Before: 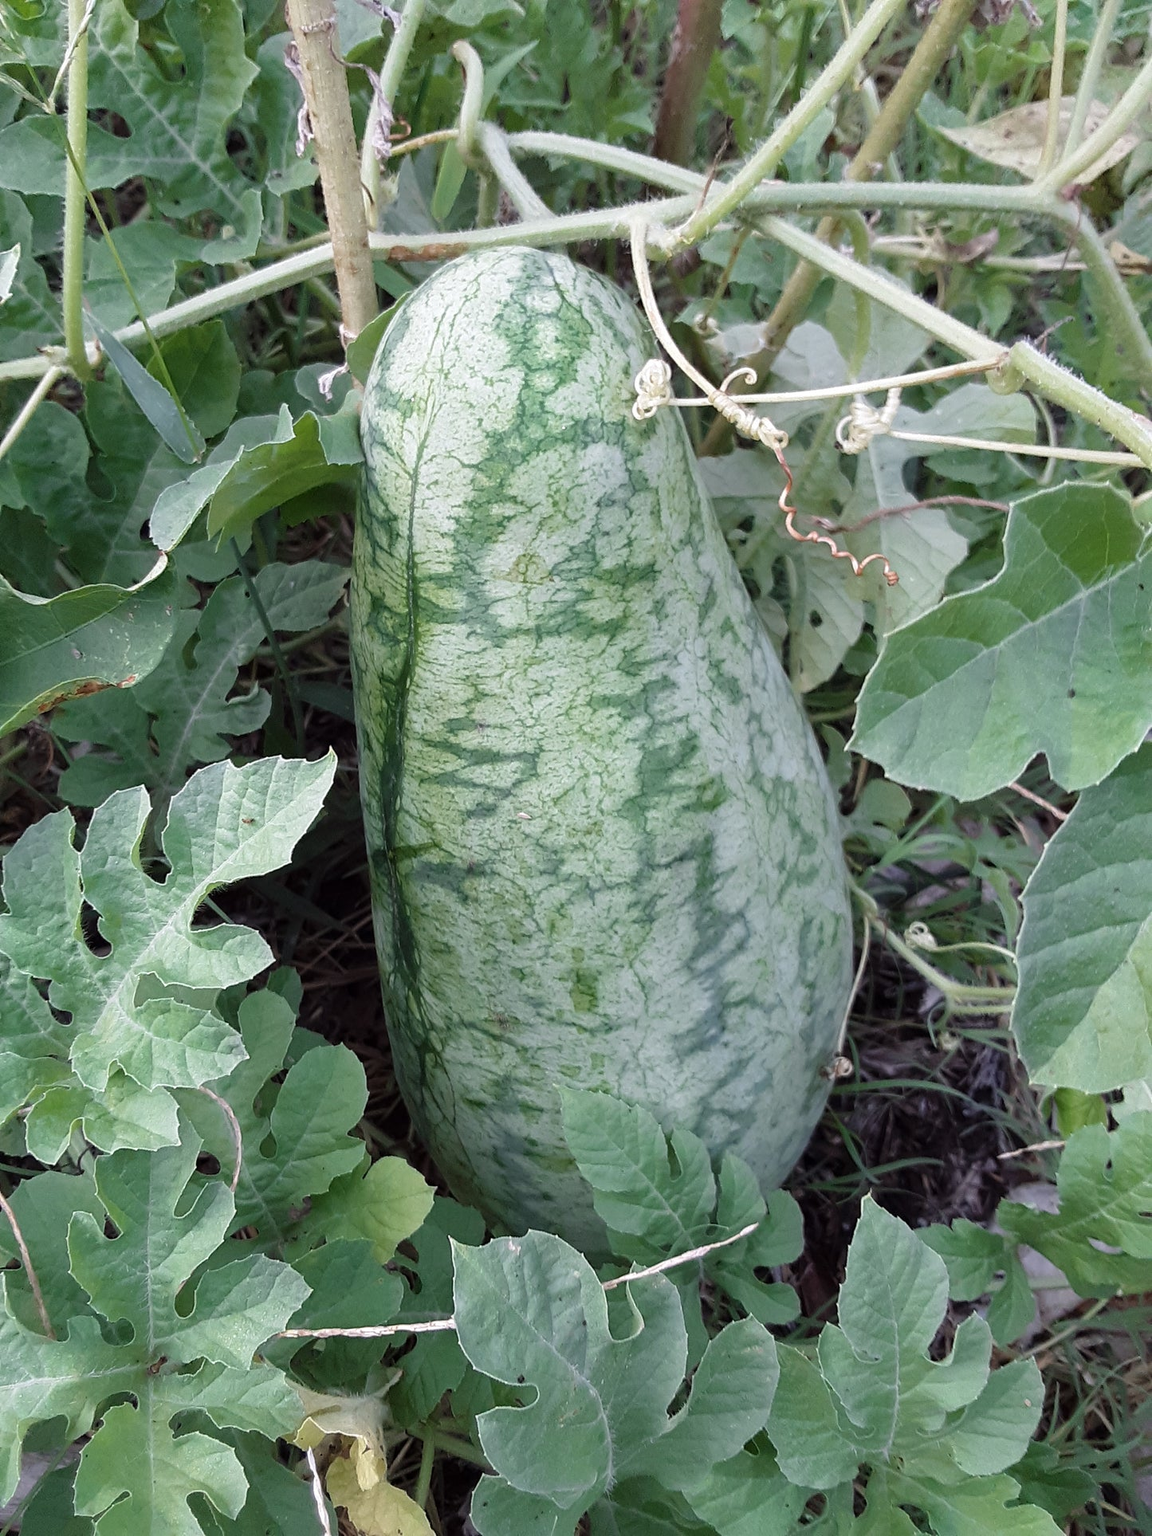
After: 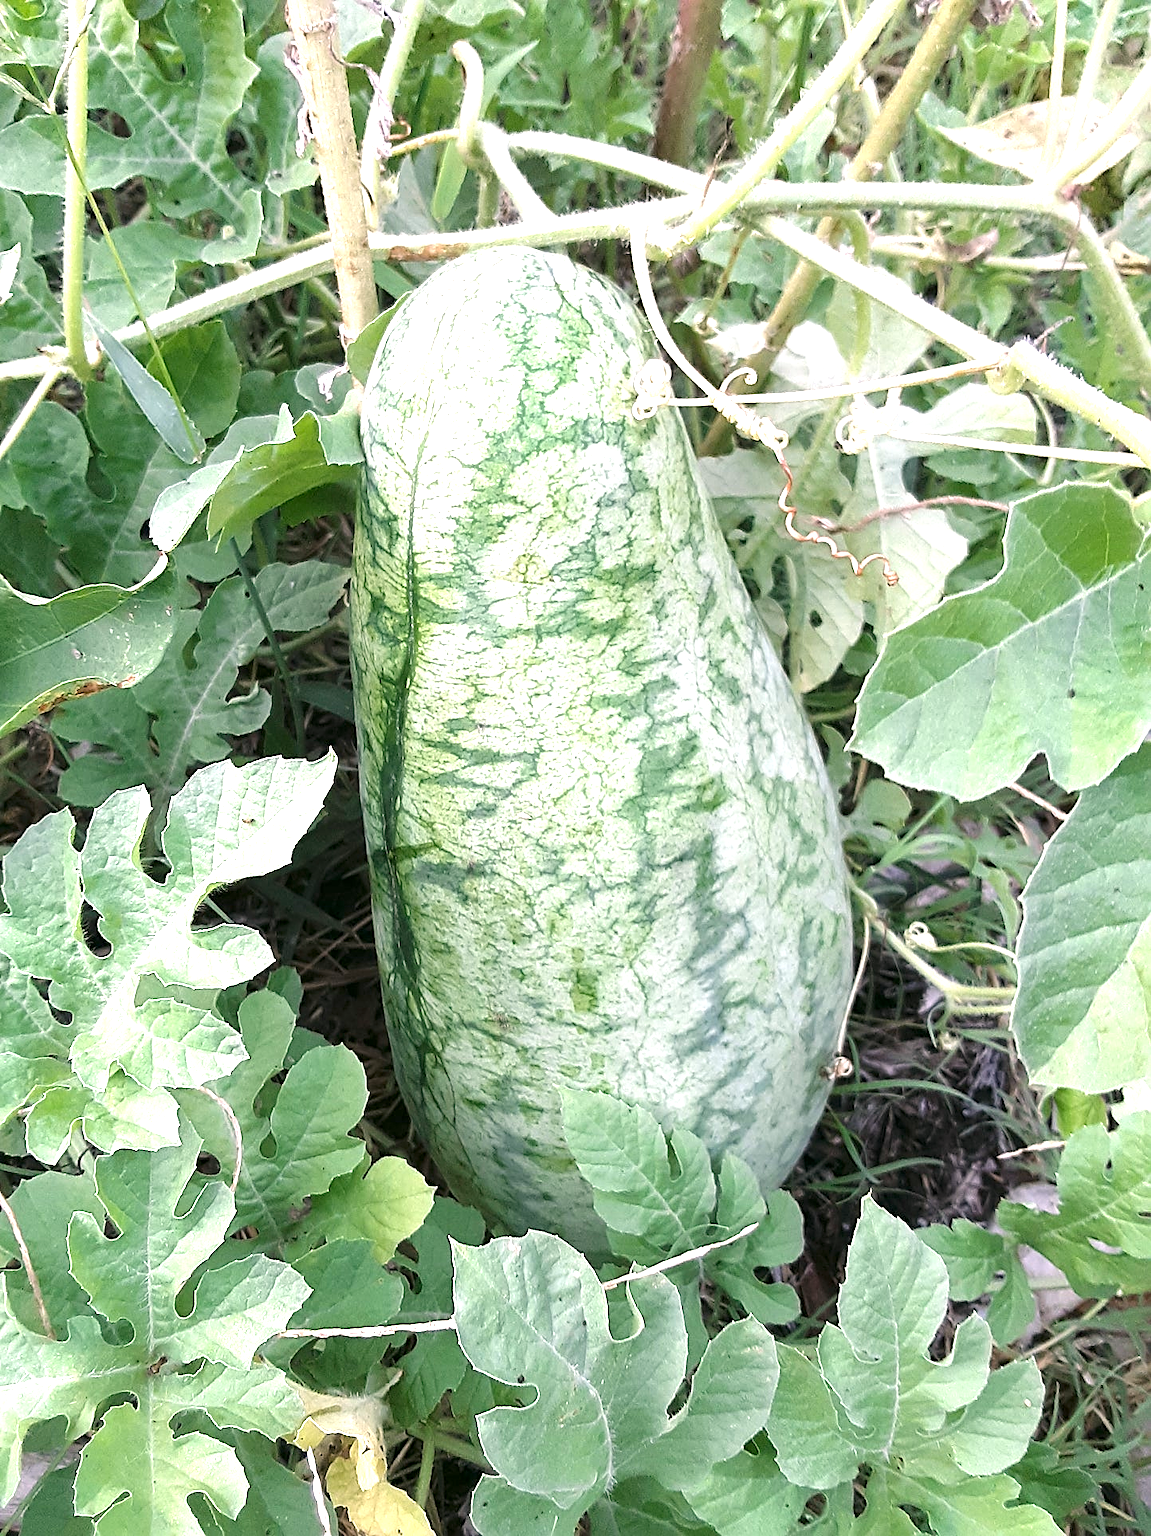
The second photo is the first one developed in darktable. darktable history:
white balance: emerald 1
sharpen: on, module defaults
exposure: black level correction 0, exposure 1.2 EV, compensate highlight preservation false
color correction: highlights a* 4.02, highlights b* 4.98, shadows a* -7.55, shadows b* 4.98
